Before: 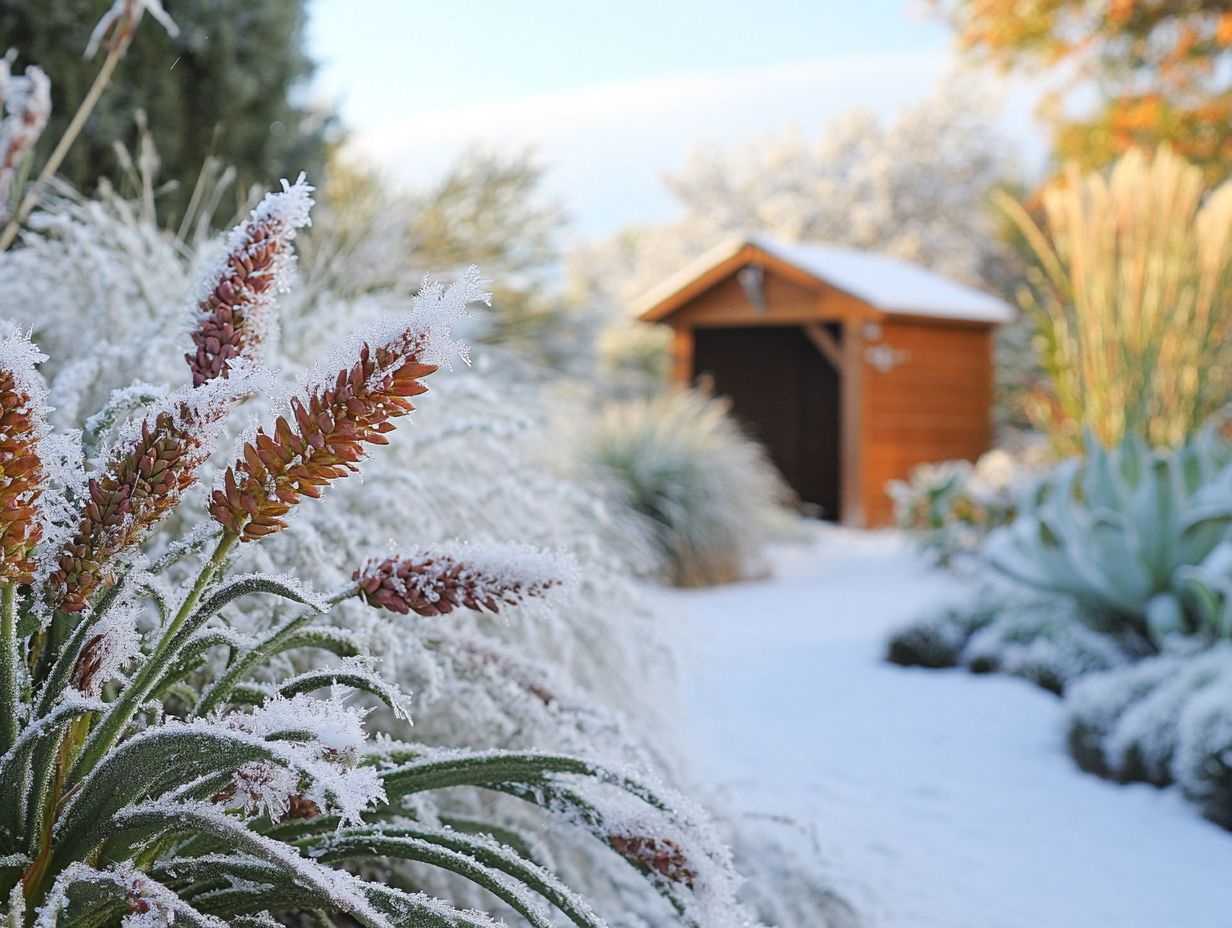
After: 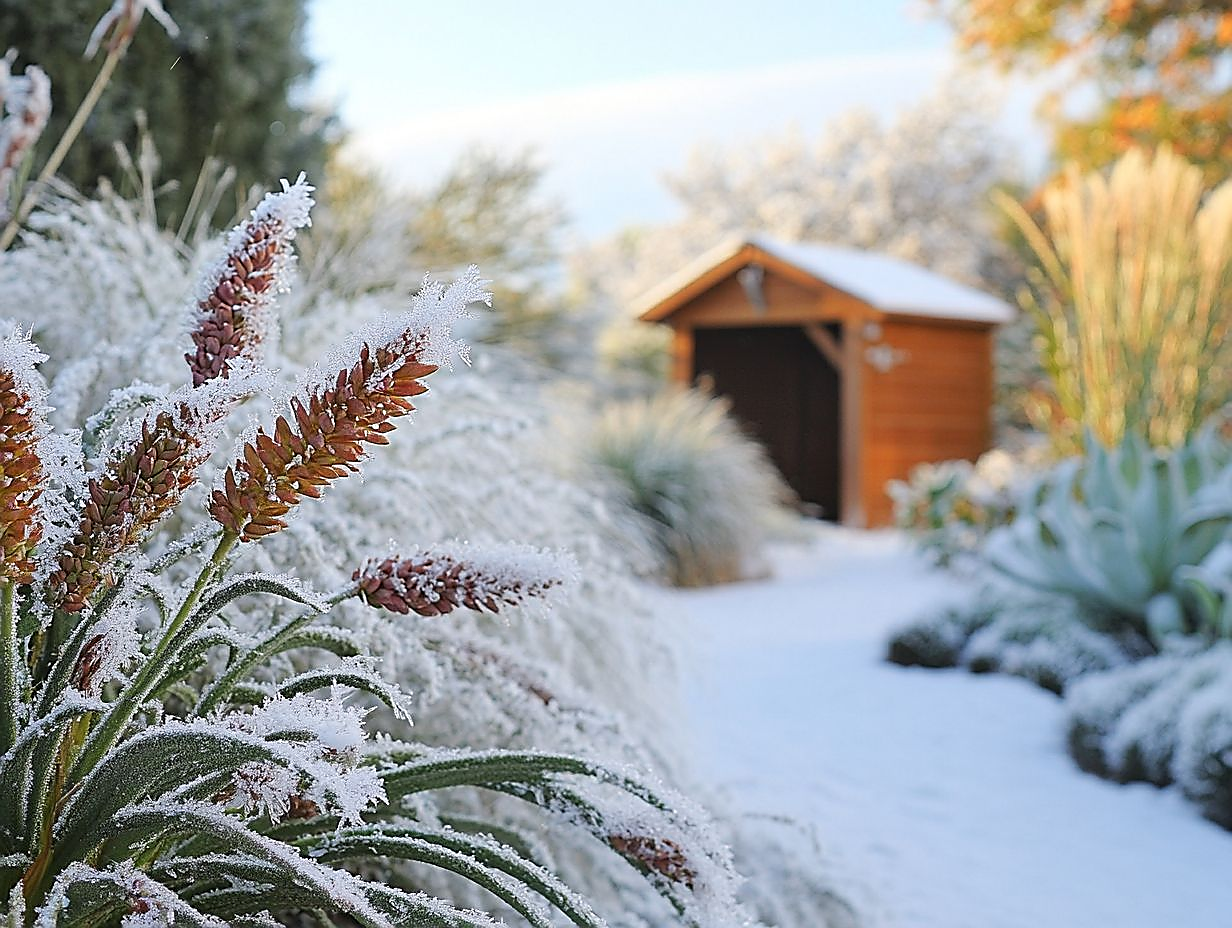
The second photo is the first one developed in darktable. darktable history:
sharpen: radius 1.401, amount 1.252, threshold 0.79
